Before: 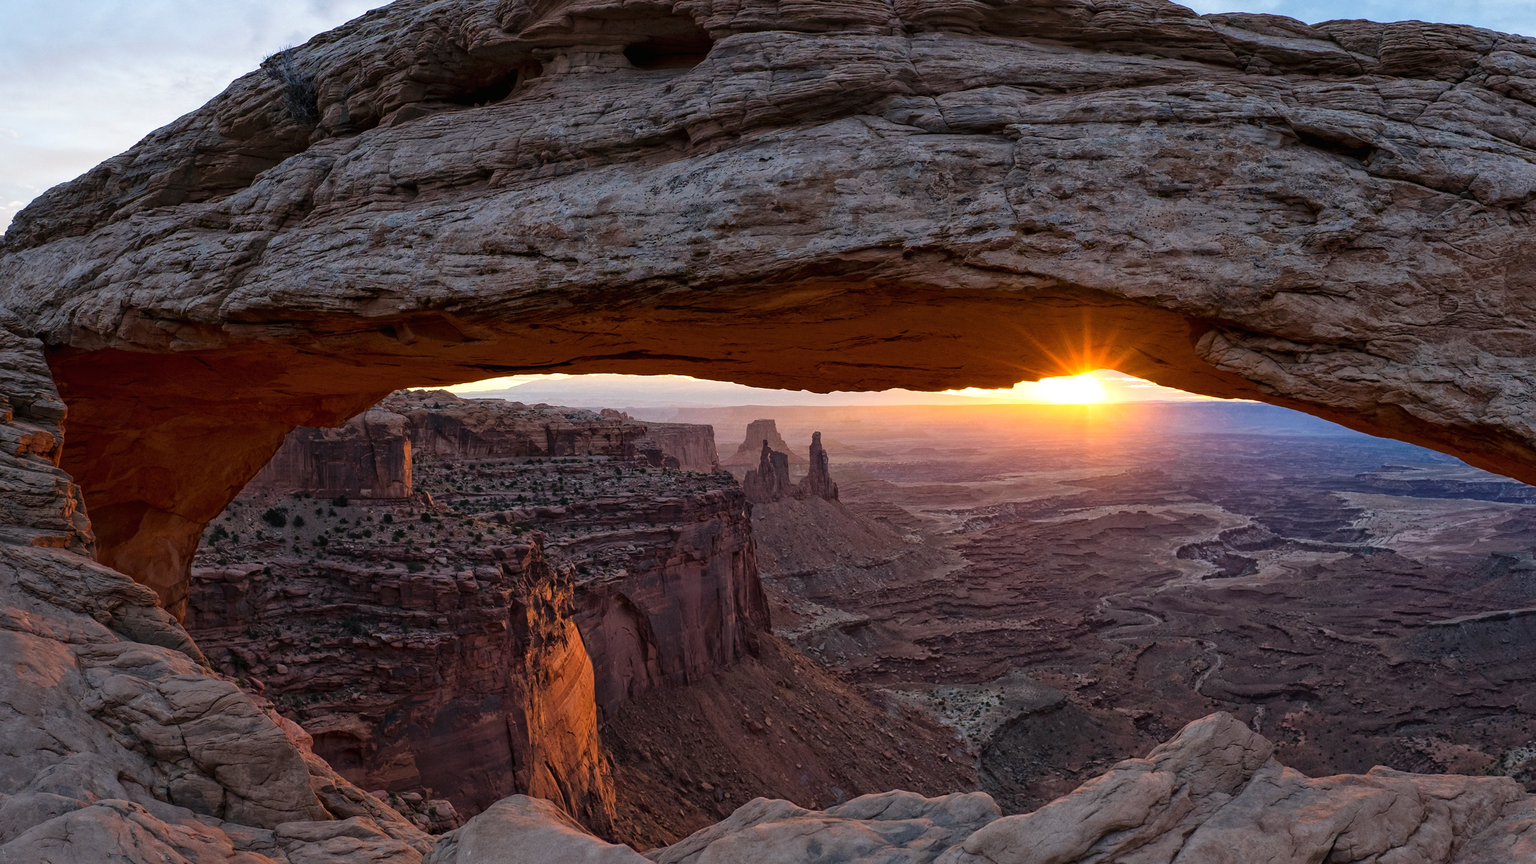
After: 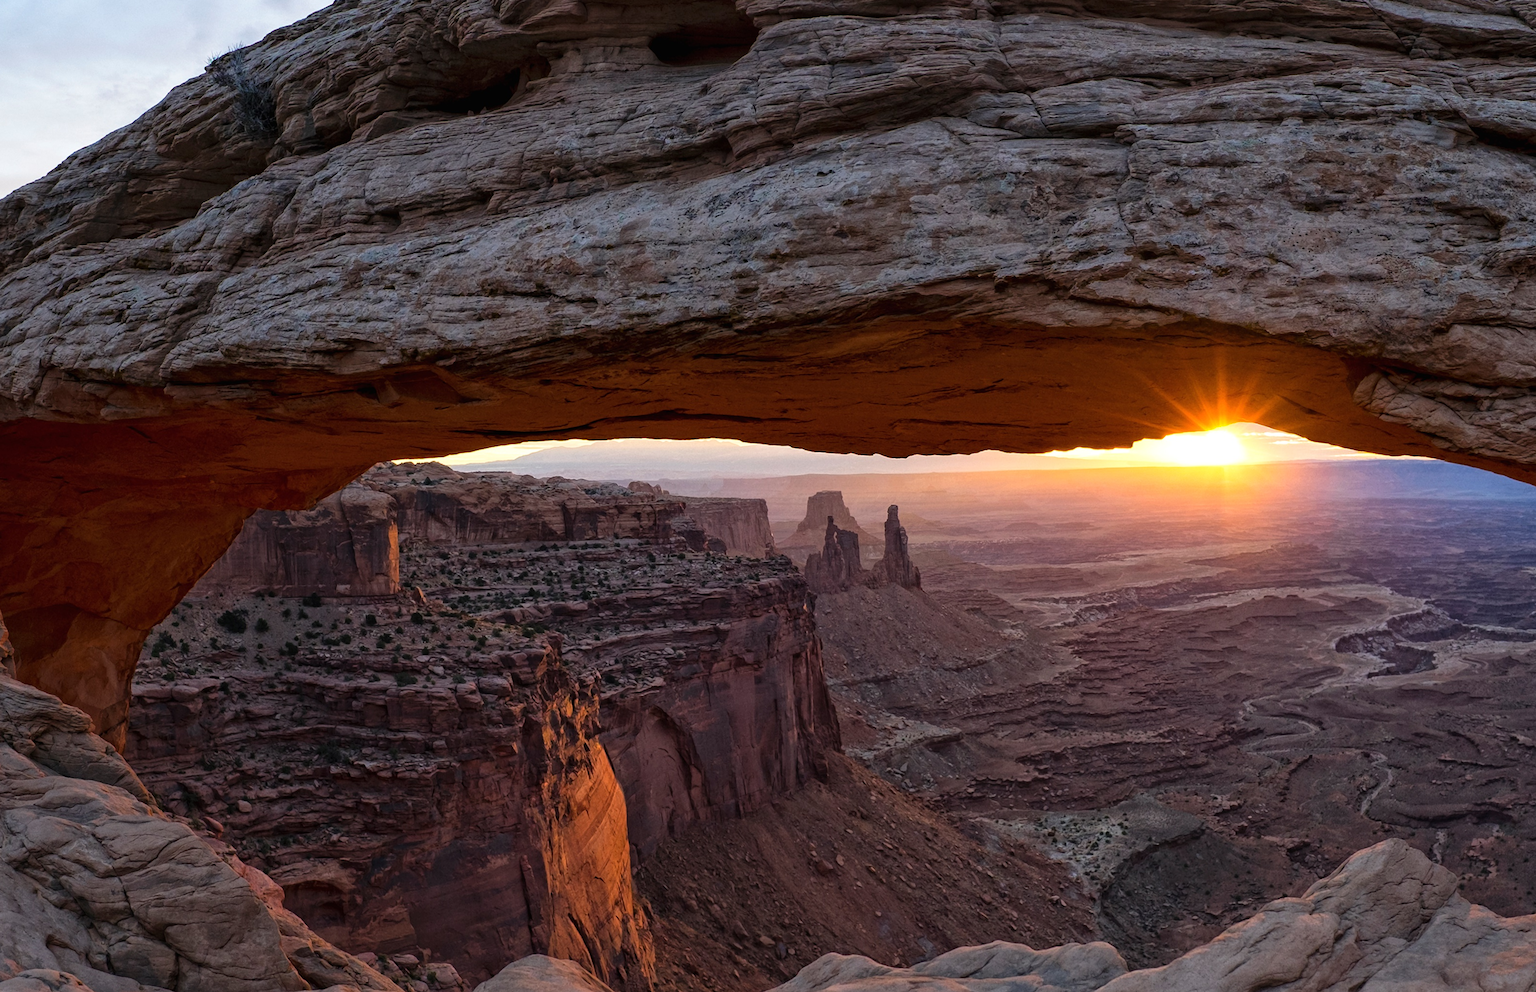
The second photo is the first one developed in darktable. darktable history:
crop and rotate: angle 1°, left 4.281%, top 0.642%, right 11.383%, bottom 2.486%
exposure: exposure 0 EV, compensate highlight preservation false
